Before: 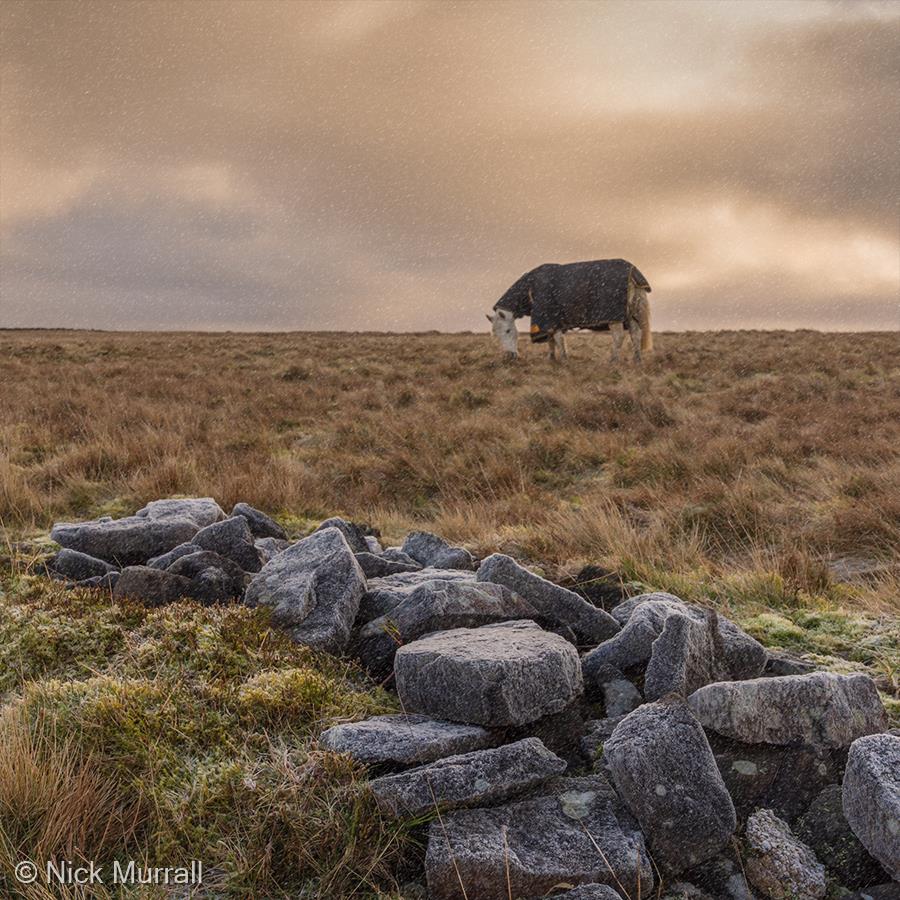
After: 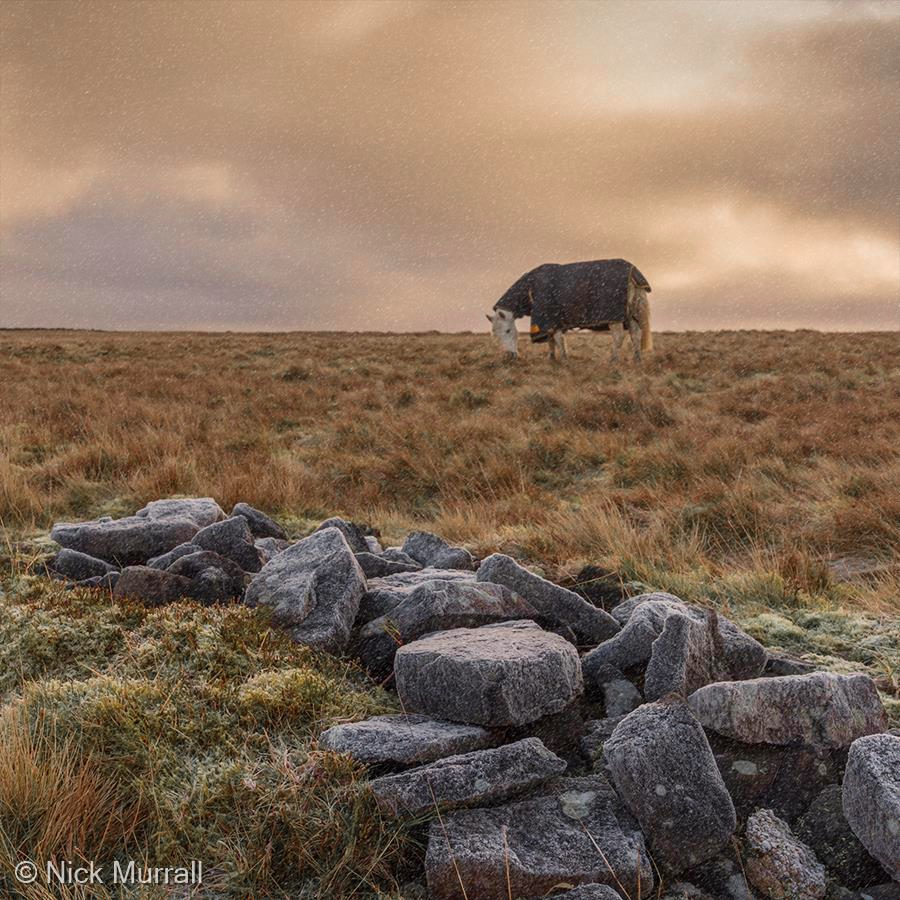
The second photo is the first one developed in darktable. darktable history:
color zones: curves: ch1 [(0, 0.679) (0.143, 0.647) (0.286, 0.261) (0.378, -0.011) (0.571, 0.396) (0.714, 0.399) (0.857, 0.406) (1, 0.679)]
